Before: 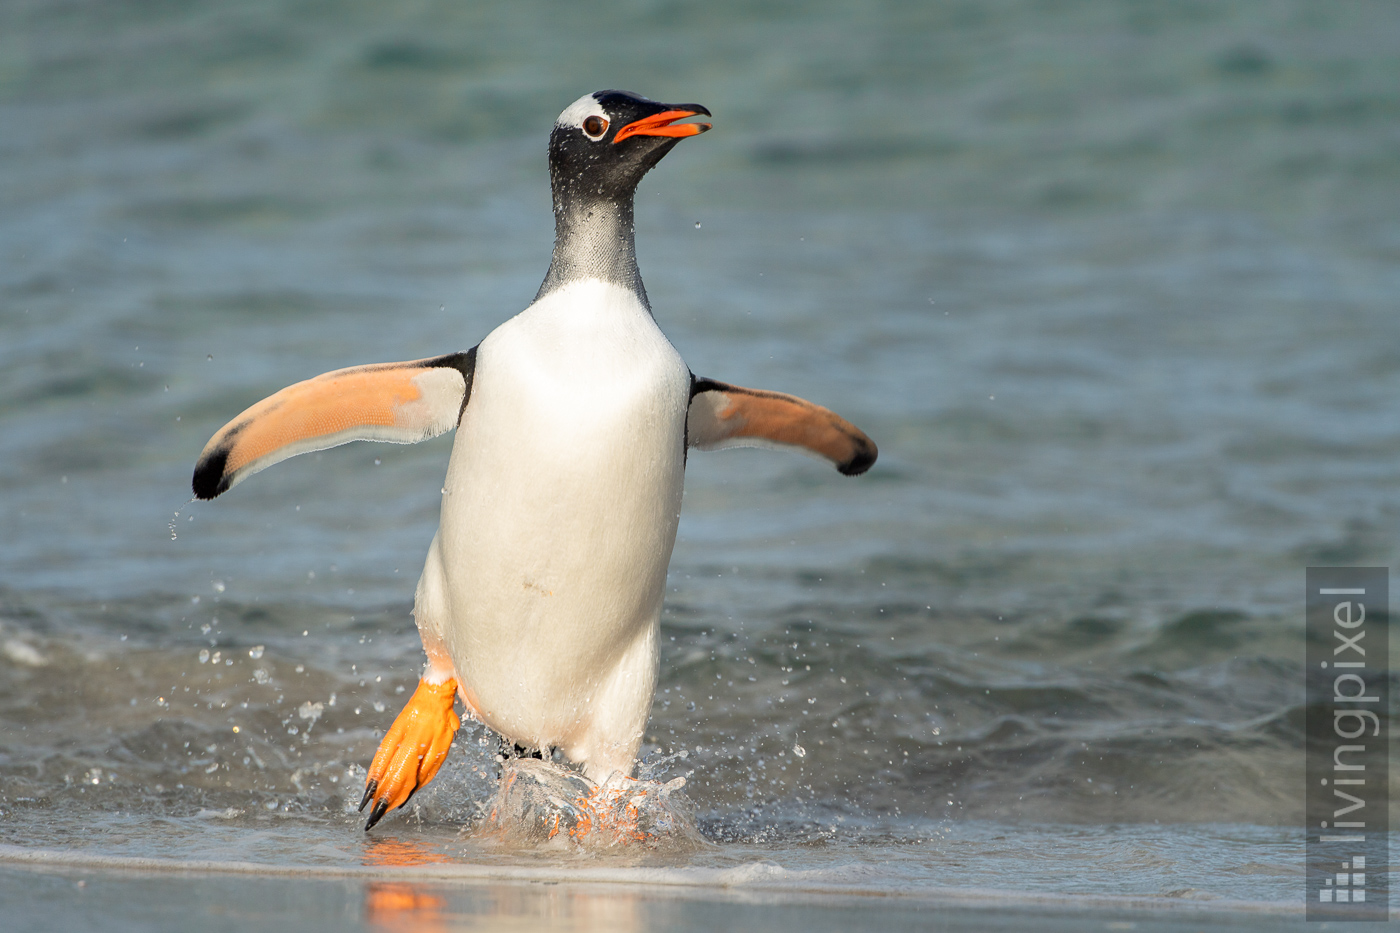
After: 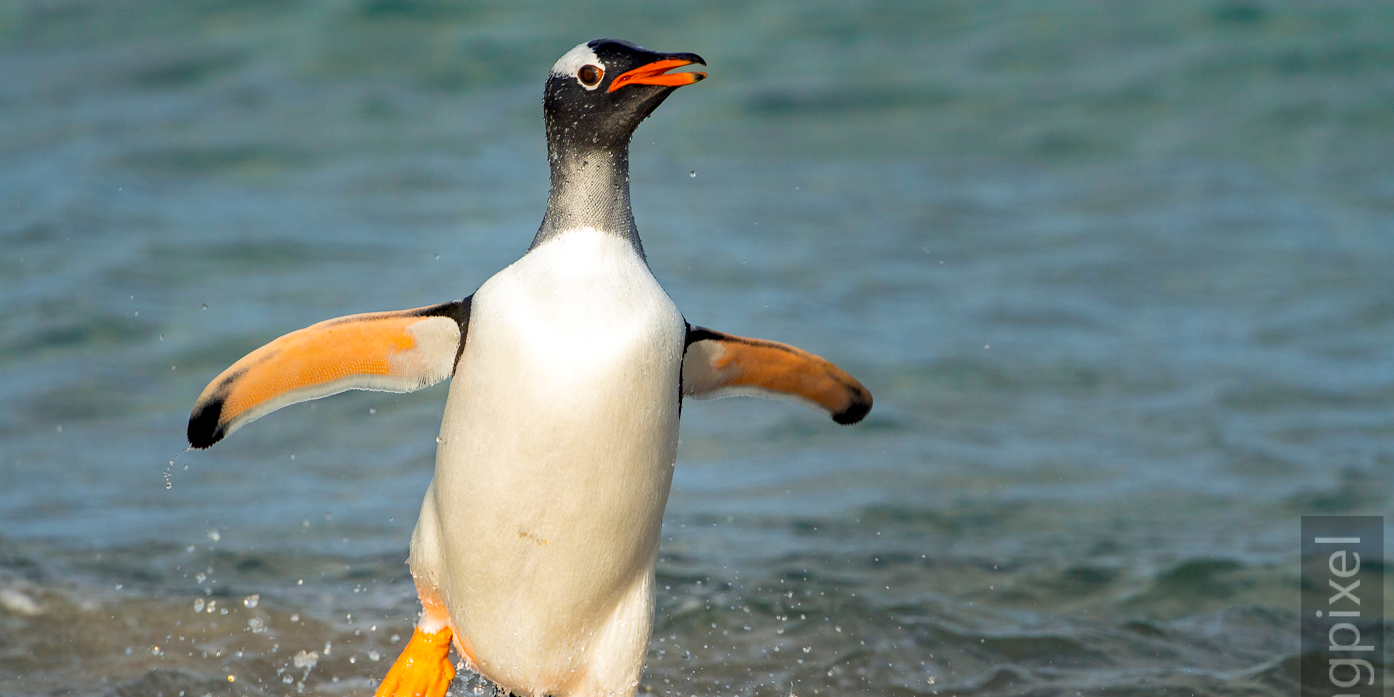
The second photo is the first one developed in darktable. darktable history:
crop: left 0.387%, top 5.469%, bottom 19.809%
haze removal: compatibility mode true, adaptive false
color balance rgb: perceptual saturation grading › global saturation 20%, global vibrance 20%
